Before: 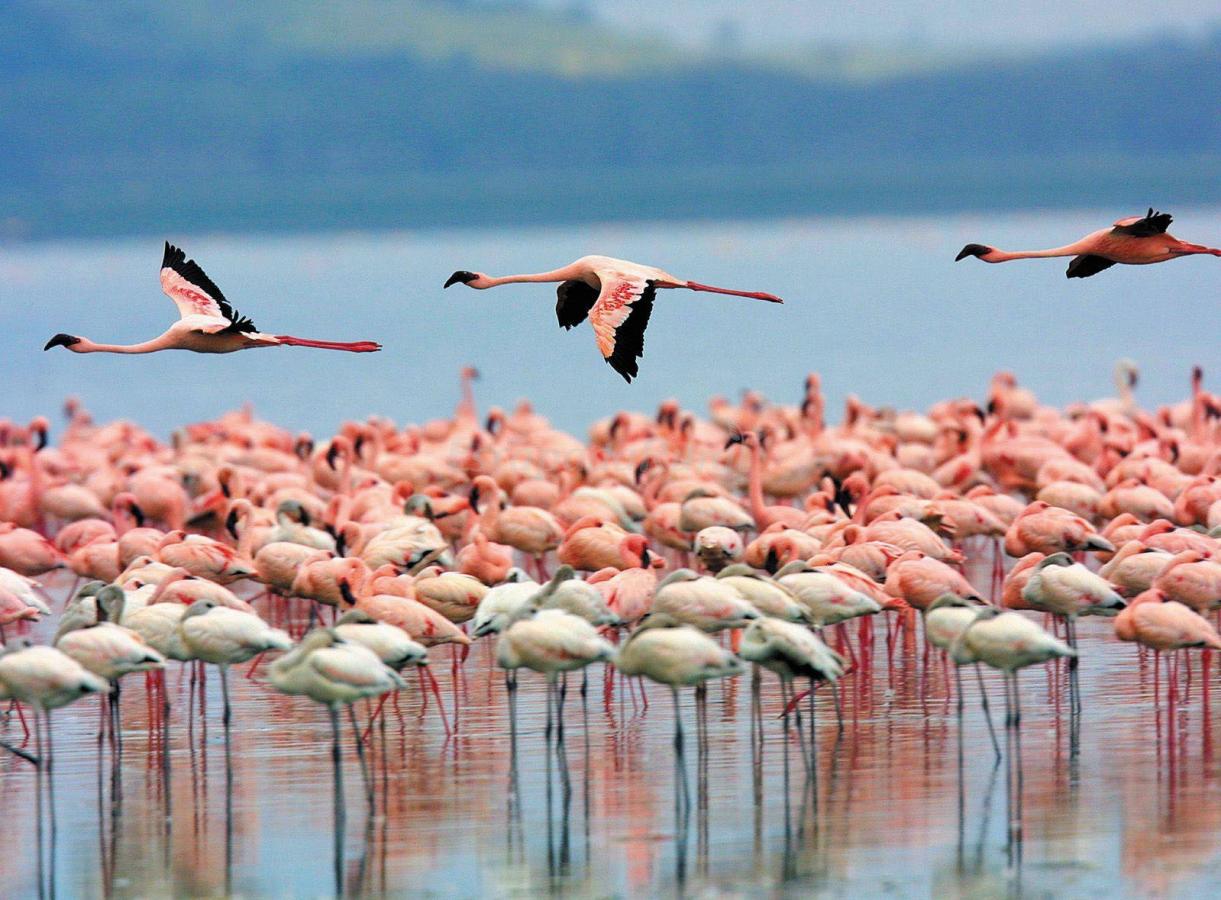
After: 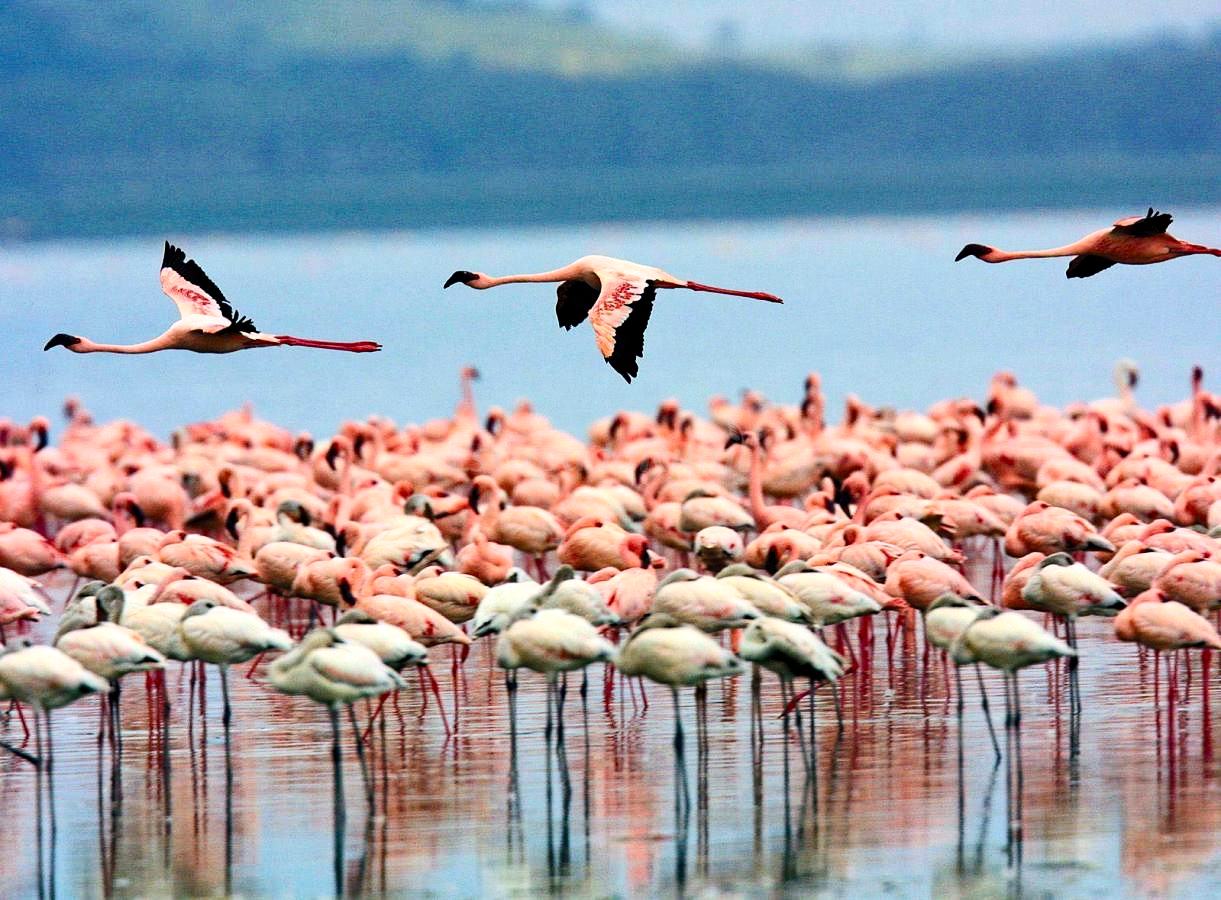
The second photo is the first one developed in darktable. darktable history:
contrast brightness saturation: contrast 0.275
haze removal: strength 0.237, distance 0.249, compatibility mode true, adaptive false
